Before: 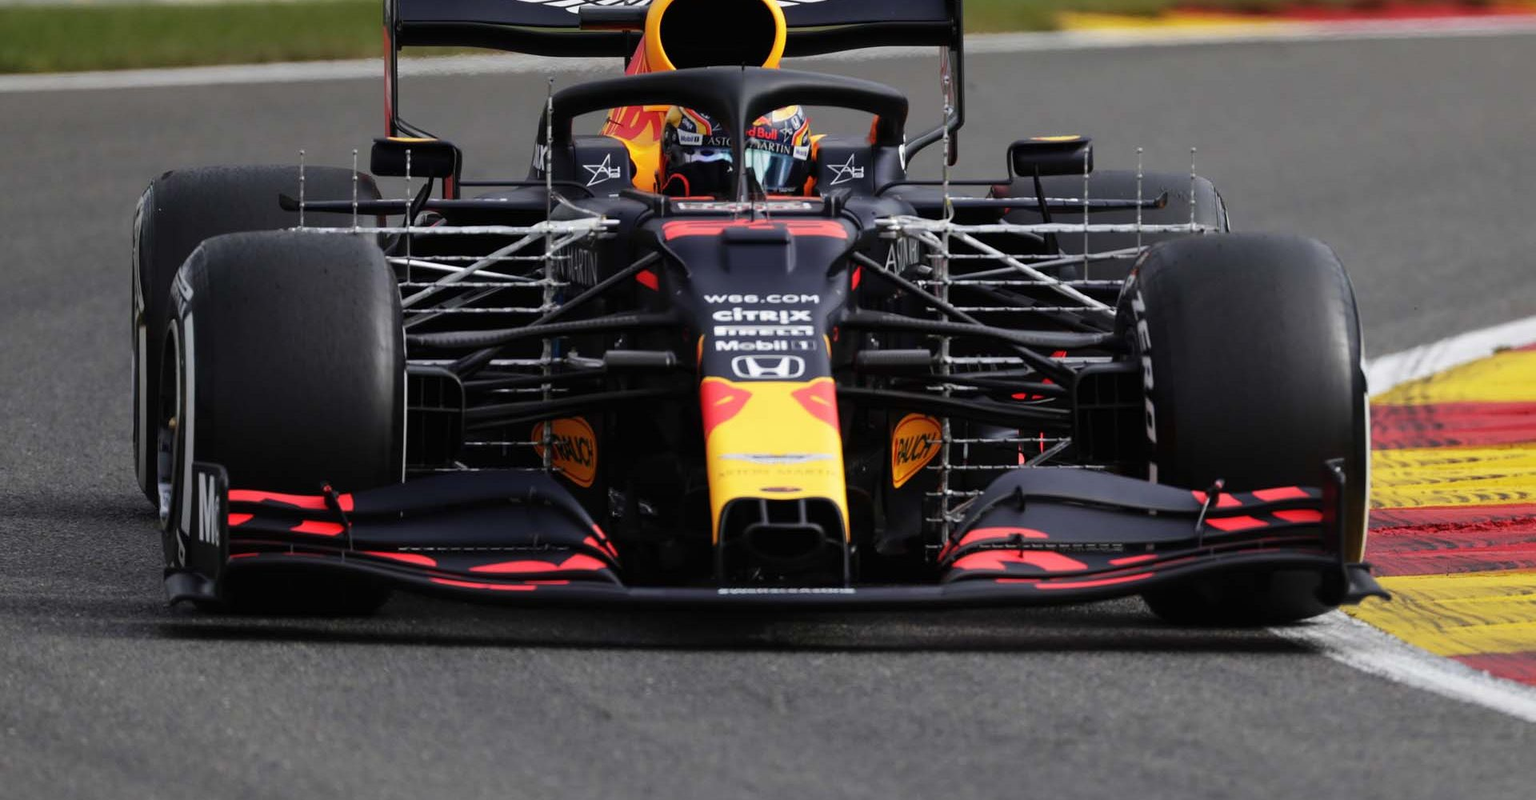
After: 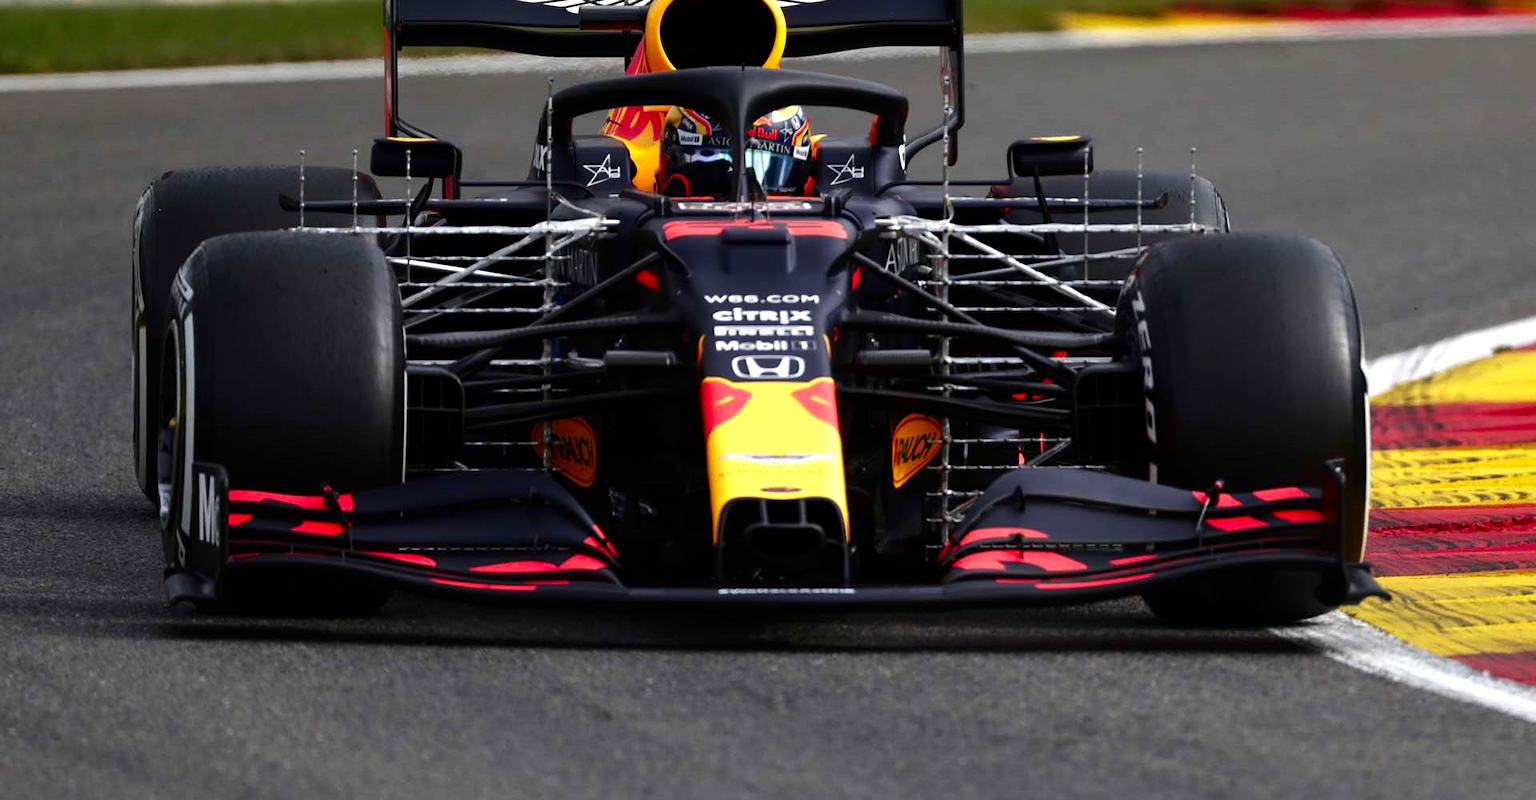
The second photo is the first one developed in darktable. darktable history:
exposure: black level correction 0, exposure 0.499 EV, compensate exposure bias true, compensate highlight preservation false
contrast brightness saturation: brightness -0.207, saturation 0.082
